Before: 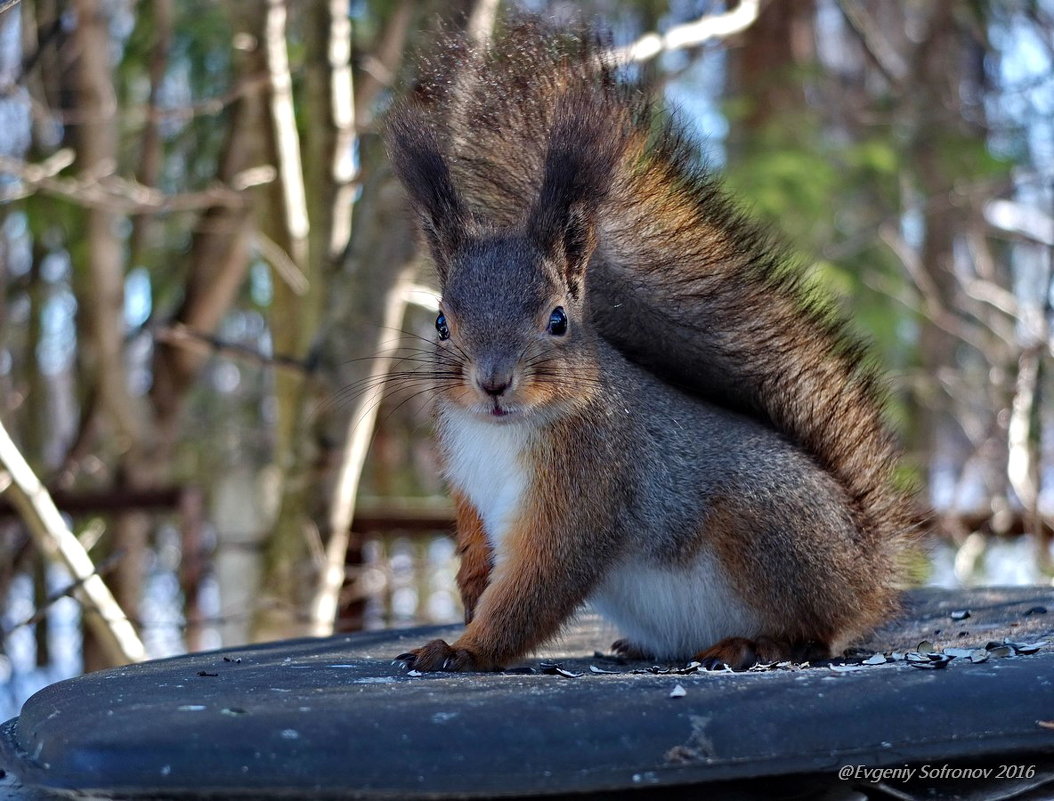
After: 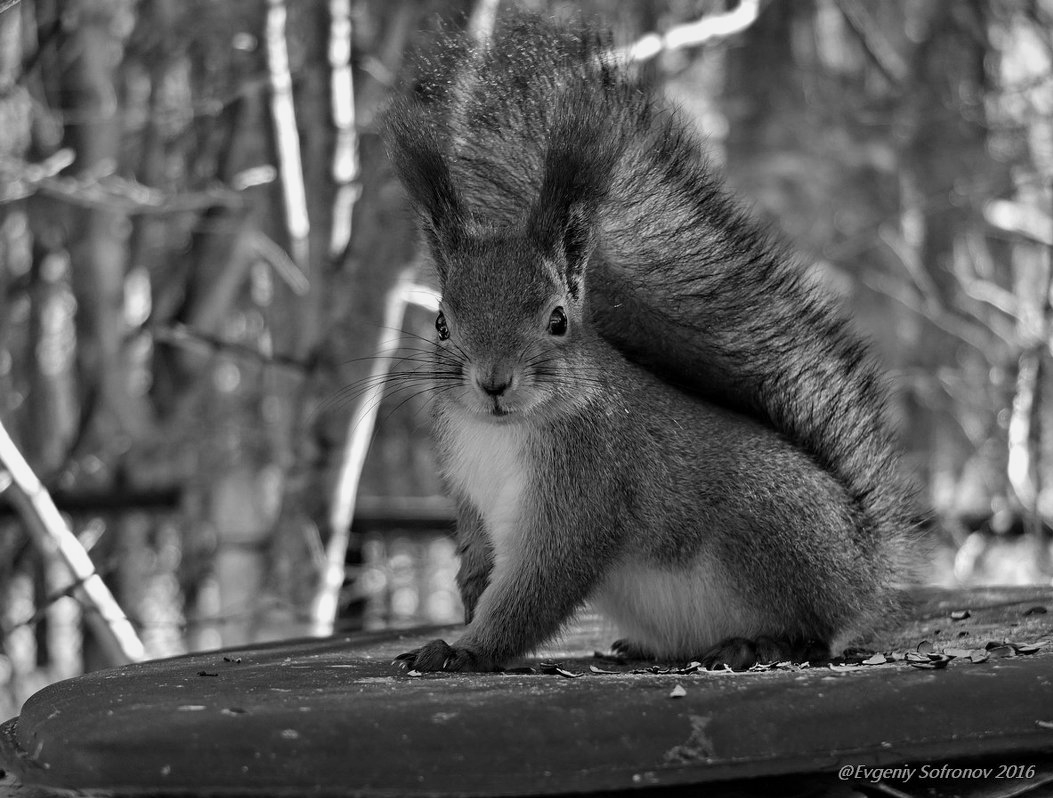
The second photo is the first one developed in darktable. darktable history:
crop: top 0.05%, bottom 0.098%
monochrome: a 73.58, b 64.21
